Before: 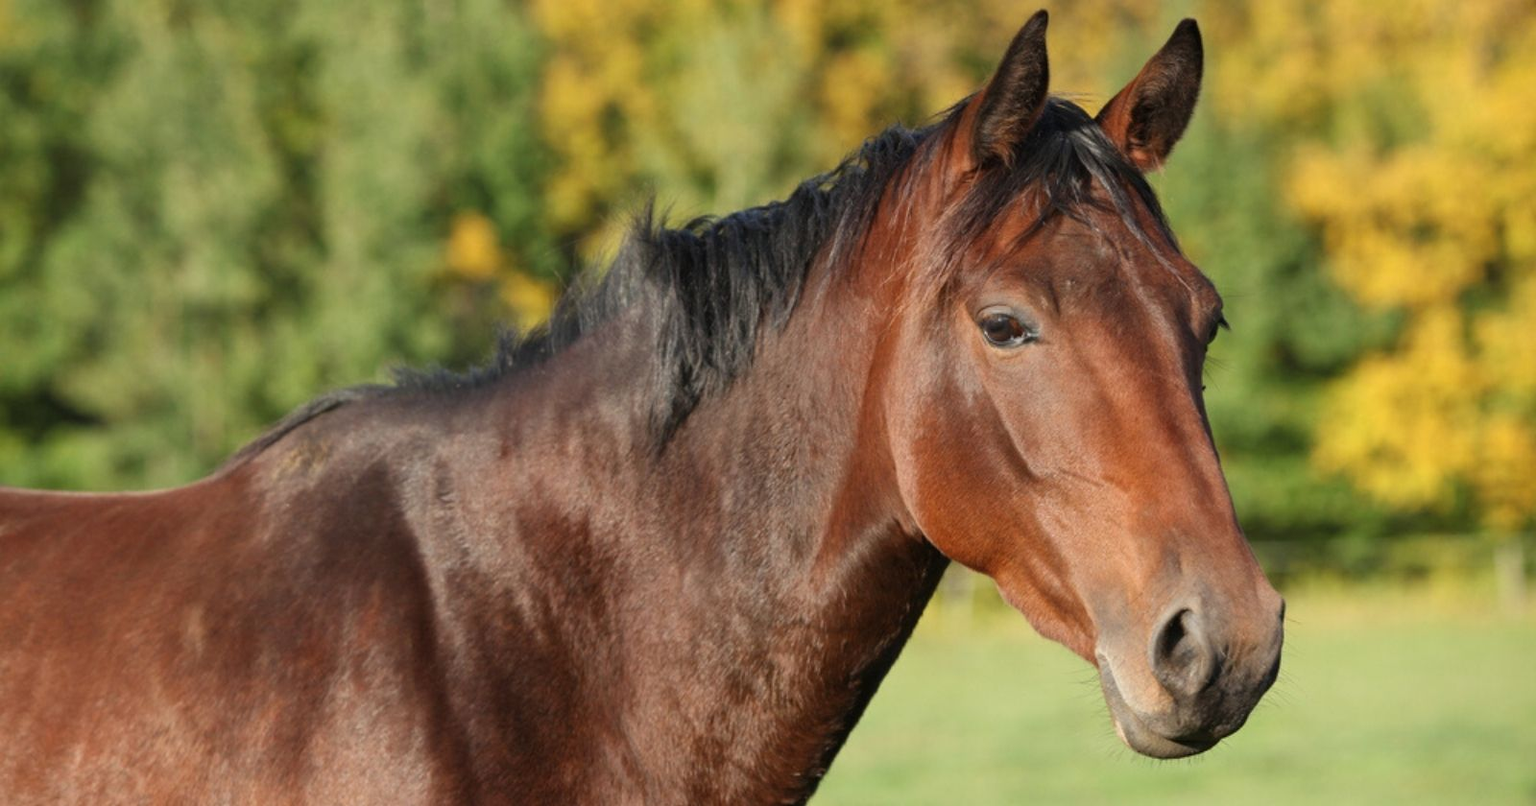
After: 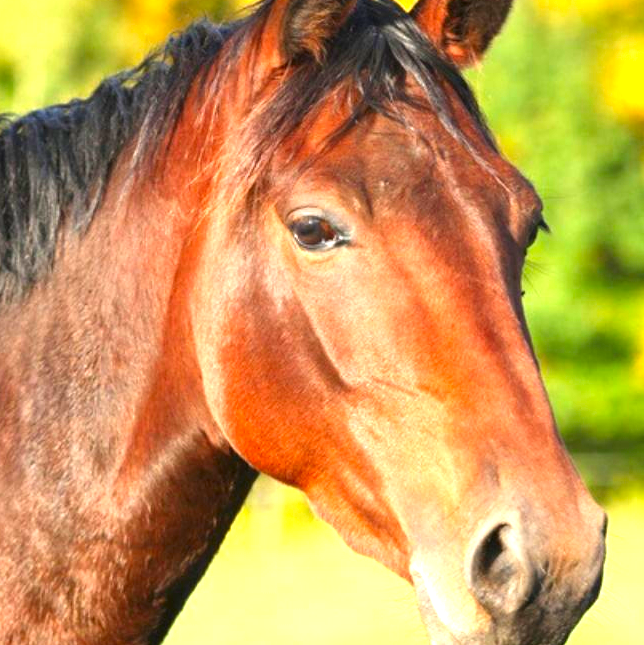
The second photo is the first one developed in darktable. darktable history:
contrast brightness saturation: brightness -0.018, saturation 0.367
crop: left 45.728%, top 13.248%, right 13.972%, bottom 9.85%
exposure: black level correction 0, exposure 1.447 EV, compensate highlight preservation false
